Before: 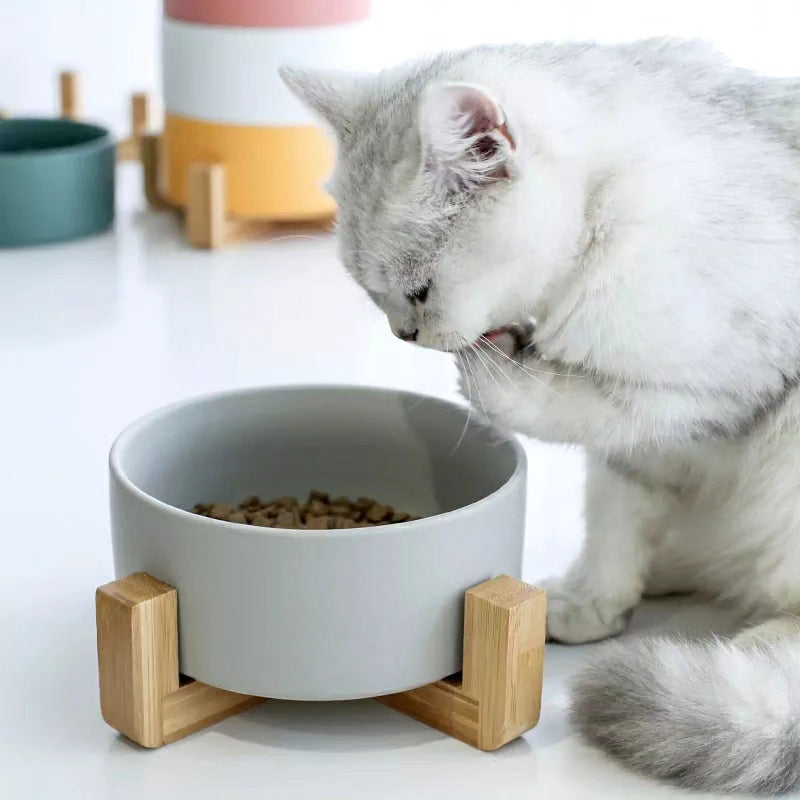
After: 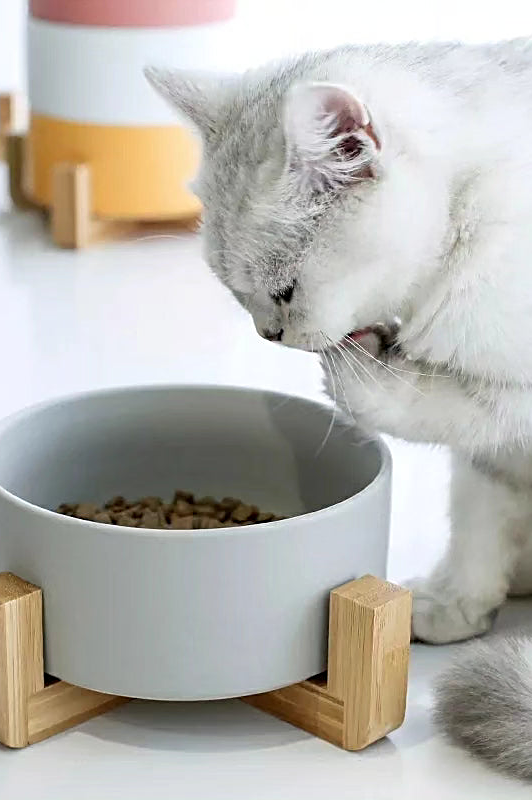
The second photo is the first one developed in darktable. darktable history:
crop: left 16.943%, right 16.47%
sharpen: on, module defaults
